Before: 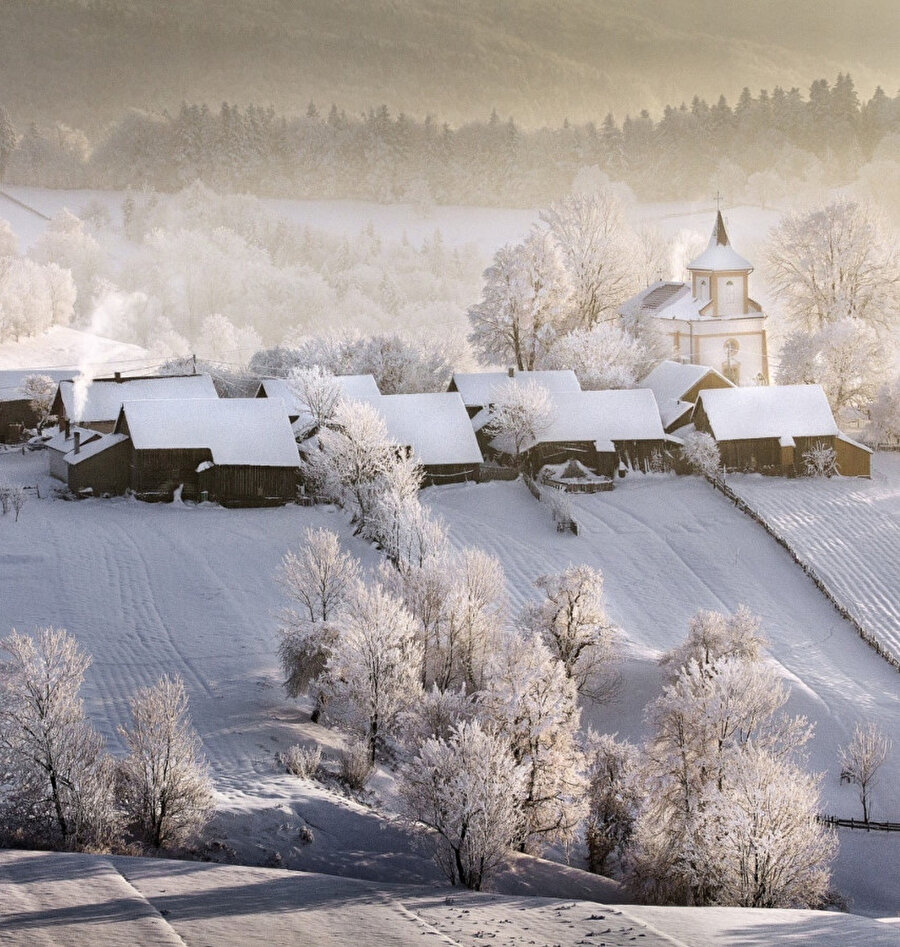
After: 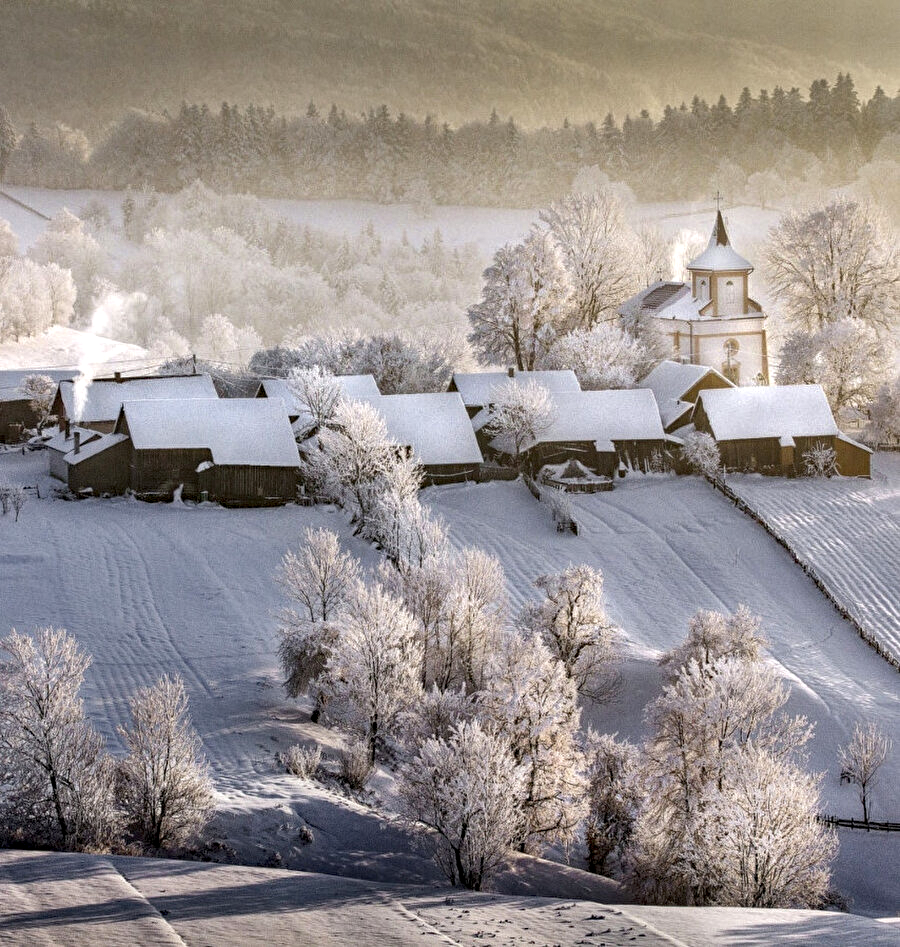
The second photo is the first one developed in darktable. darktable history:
shadows and highlights: soften with gaussian
local contrast: detail 130%
haze removal: compatibility mode true, adaptive false
